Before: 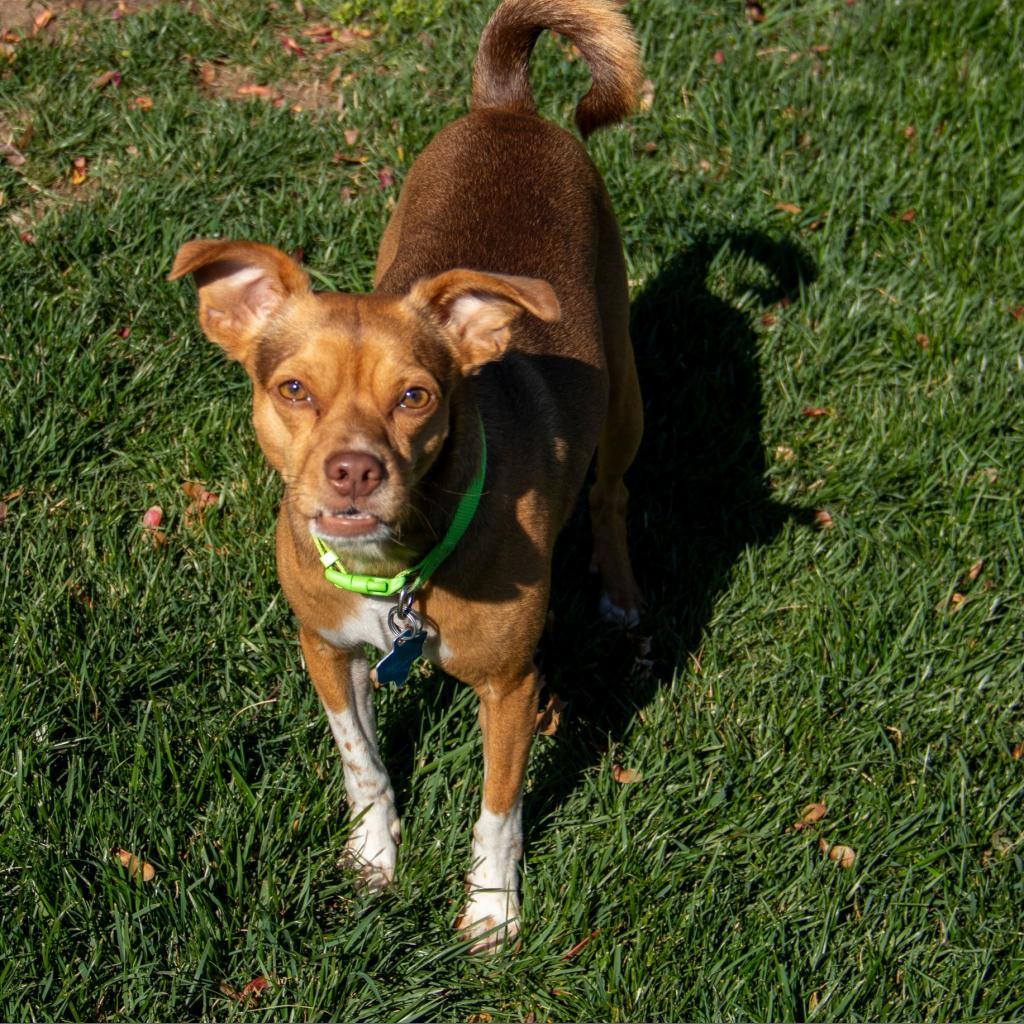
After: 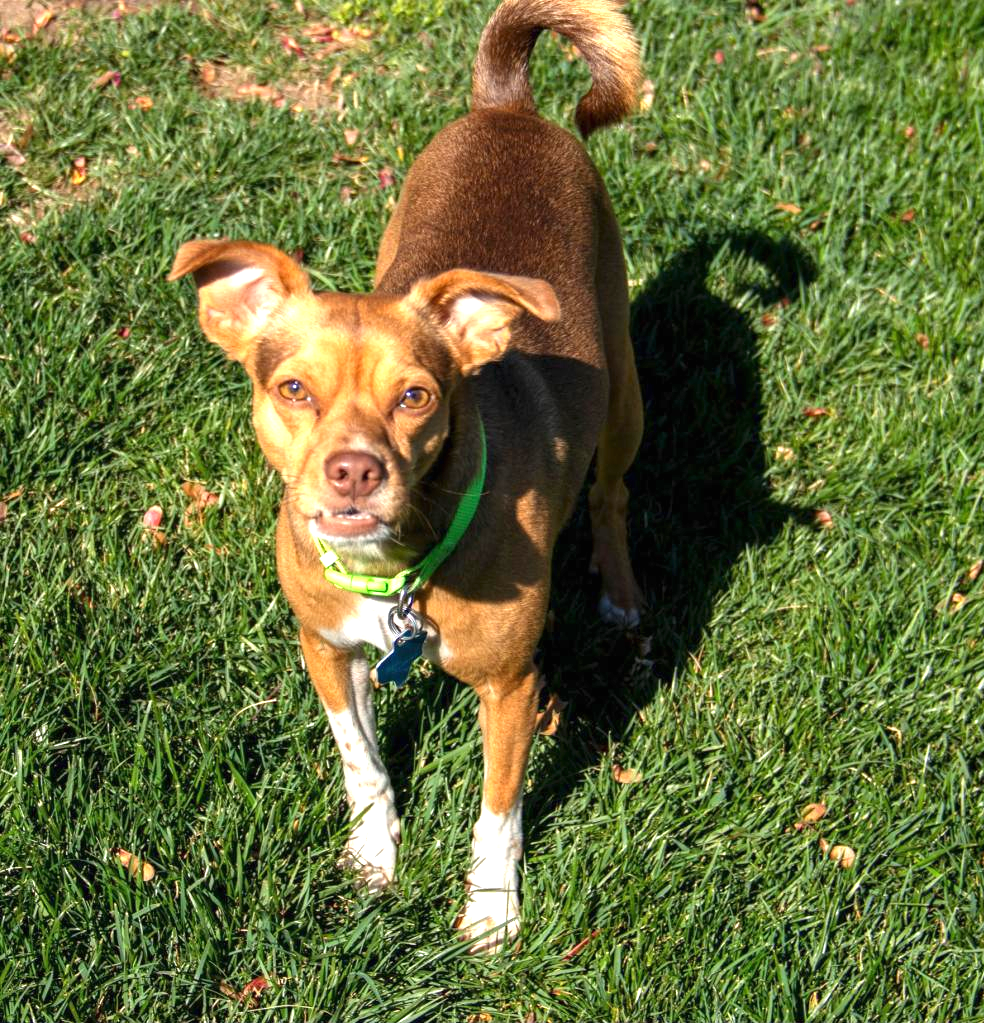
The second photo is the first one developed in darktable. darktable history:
exposure: black level correction 0, exposure 1.188 EV, compensate exposure bias true, compensate highlight preservation false
crop: right 3.898%, bottom 0.029%
